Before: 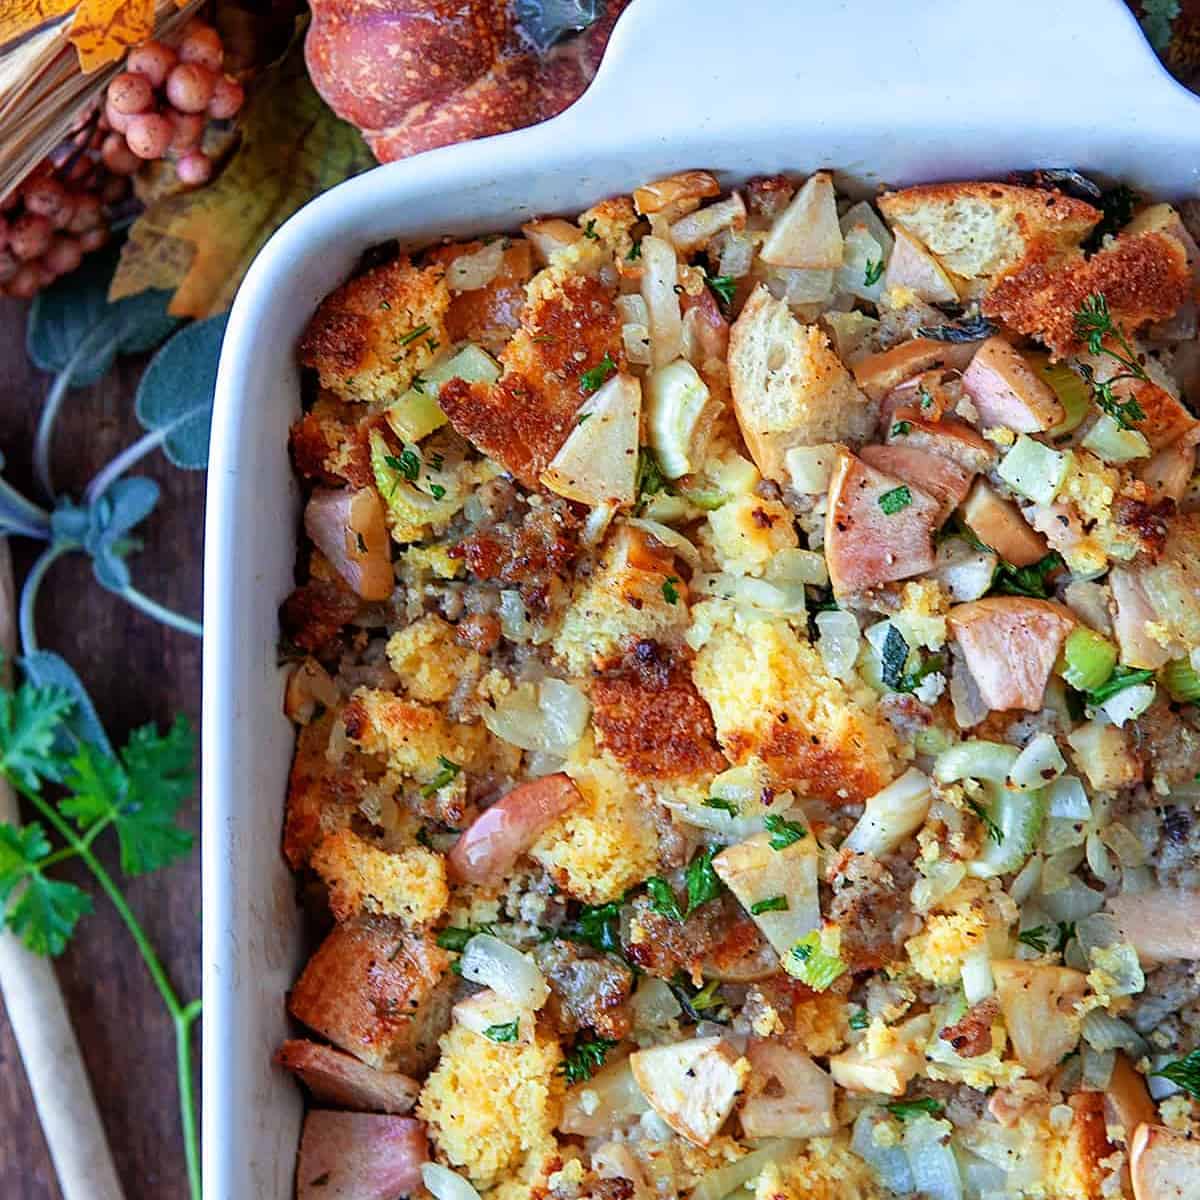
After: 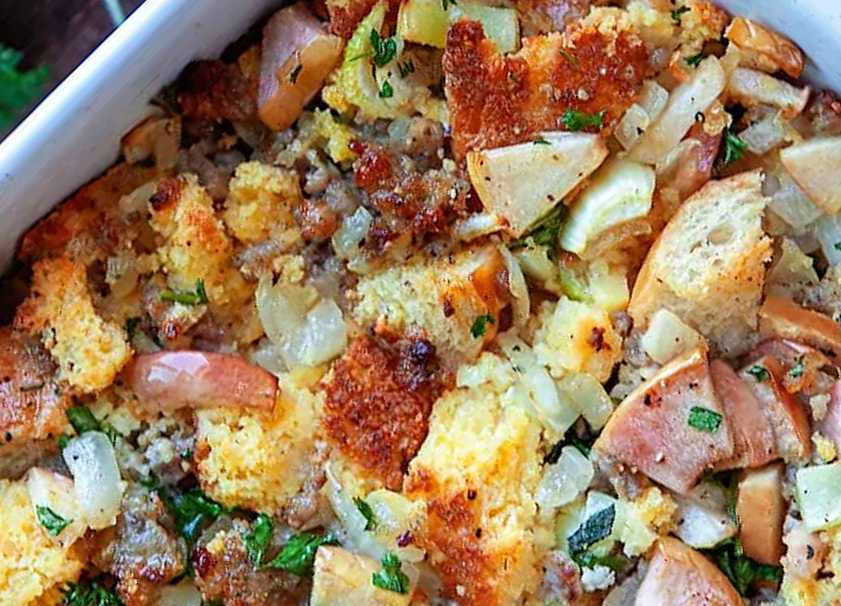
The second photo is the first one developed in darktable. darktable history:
color zones: curves: ch0 [(0, 0.5) (0.143, 0.5) (0.286, 0.5) (0.429, 0.5) (0.571, 0.5) (0.714, 0.476) (0.857, 0.5) (1, 0.5)]; ch2 [(0, 0.5) (0.143, 0.5) (0.286, 0.5) (0.429, 0.5) (0.571, 0.5) (0.714, 0.487) (0.857, 0.5) (1, 0.5)]
crop and rotate: angle -44.85°, top 16.799%, right 0.86%, bottom 11.674%
